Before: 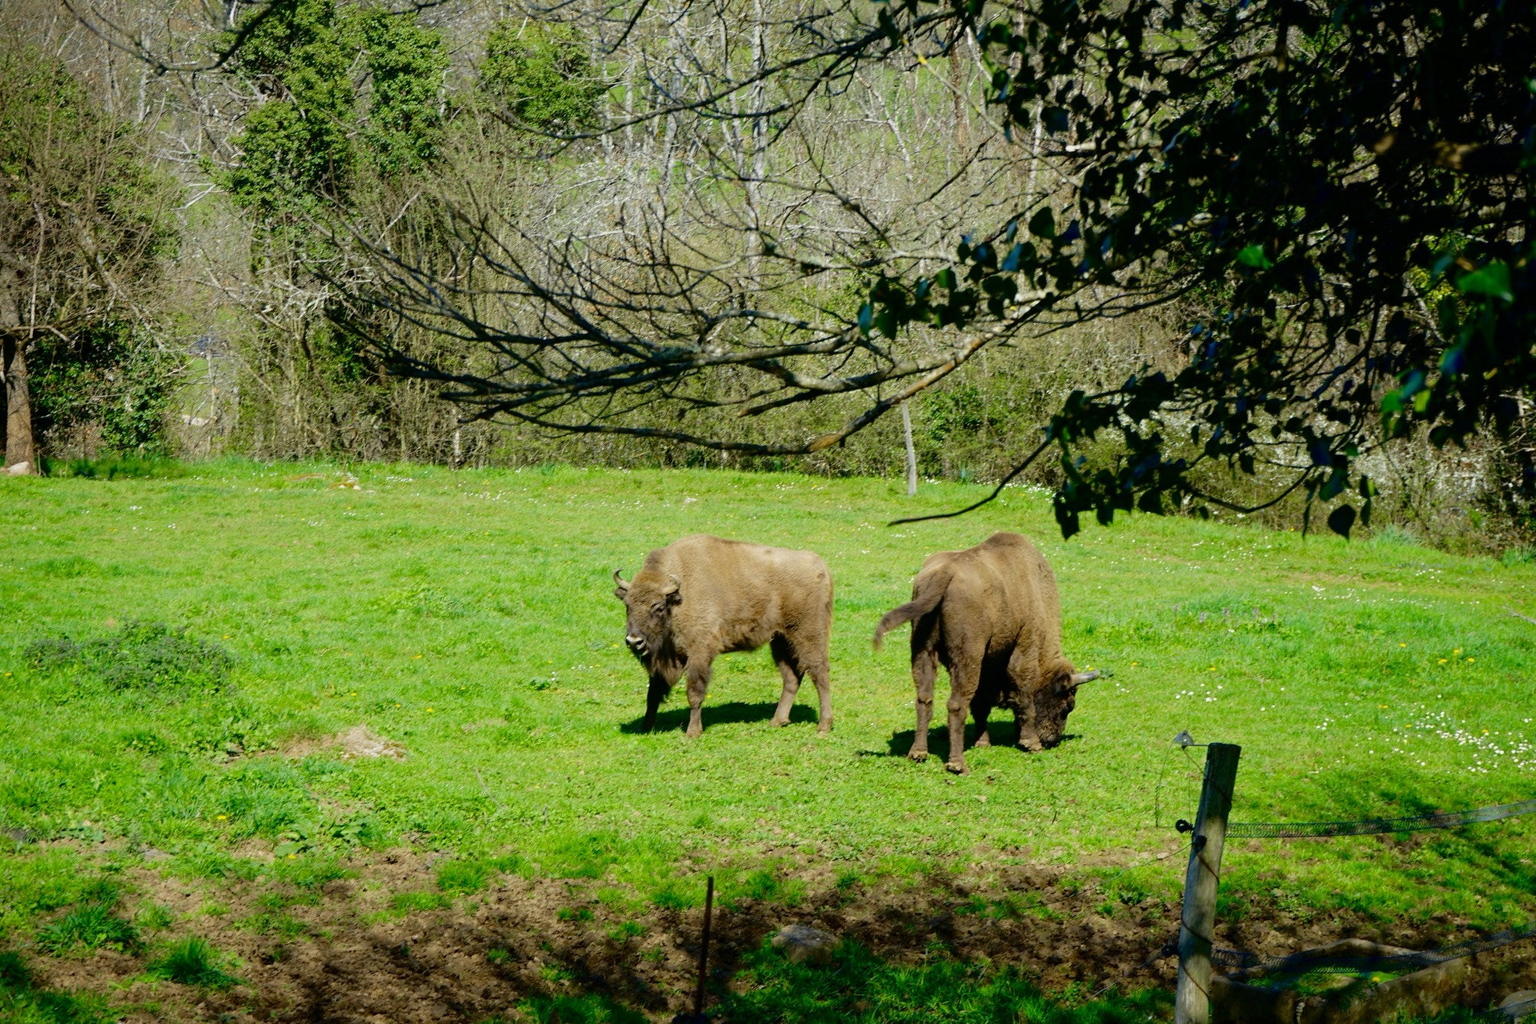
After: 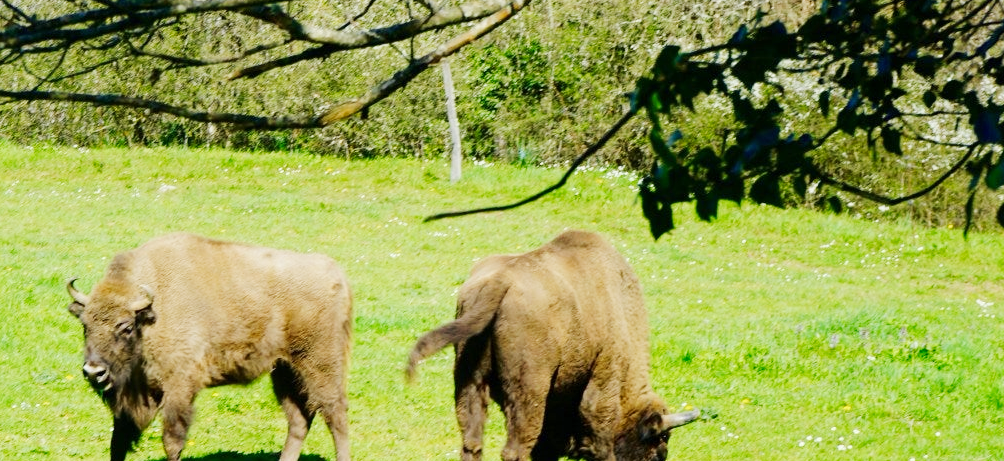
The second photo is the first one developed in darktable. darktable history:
white balance: emerald 1
tone curve: curves: ch0 [(0, 0) (0.003, 0.003) (0.011, 0.014) (0.025, 0.033) (0.044, 0.06) (0.069, 0.096) (0.1, 0.132) (0.136, 0.174) (0.177, 0.226) (0.224, 0.282) (0.277, 0.352) (0.335, 0.435) (0.399, 0.524) (0.468, 0.615) (0.543, 0.695) (0.623, 0.771) (0.709, 0.835) (0.801, 0.894) (0.898, 0.944) (1, 1)], preserve colors none
crop: left 36.607%, top 34.735%, right 13.146%, bottom 30.611%
